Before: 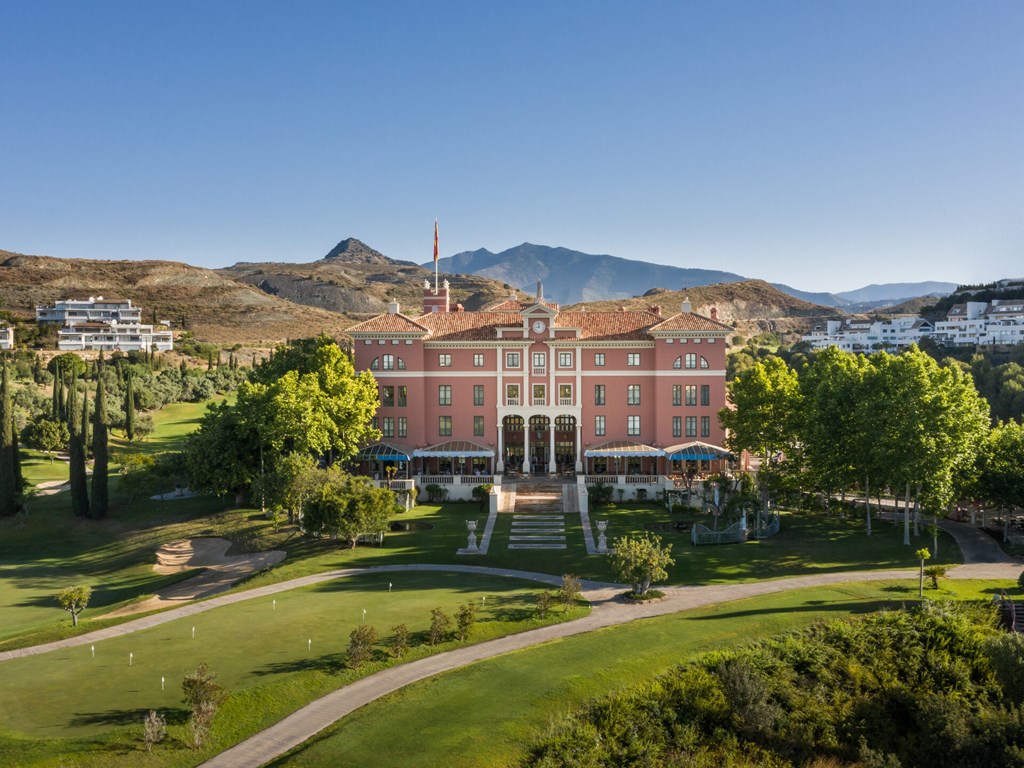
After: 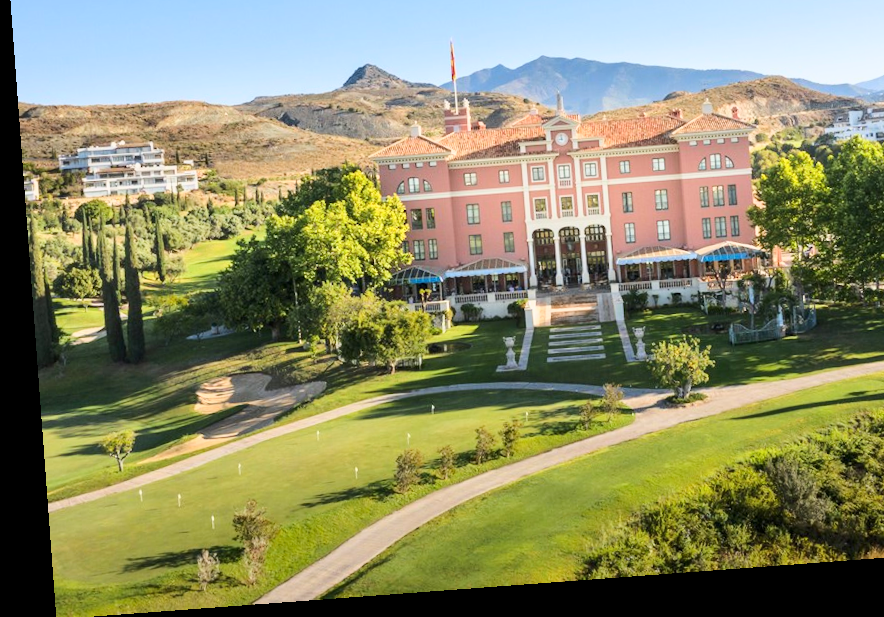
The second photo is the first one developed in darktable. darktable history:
crop: top 26.531%, right 17.959%
base curve: curves: ch0 [(0, 0) (0.025, 0.046) (0.112, 0.277) (0.467, 0.74) (0.814, 0.929) (1, 0.942)]
rotate and perspective: rotation -4.25°, automatic cropping off
